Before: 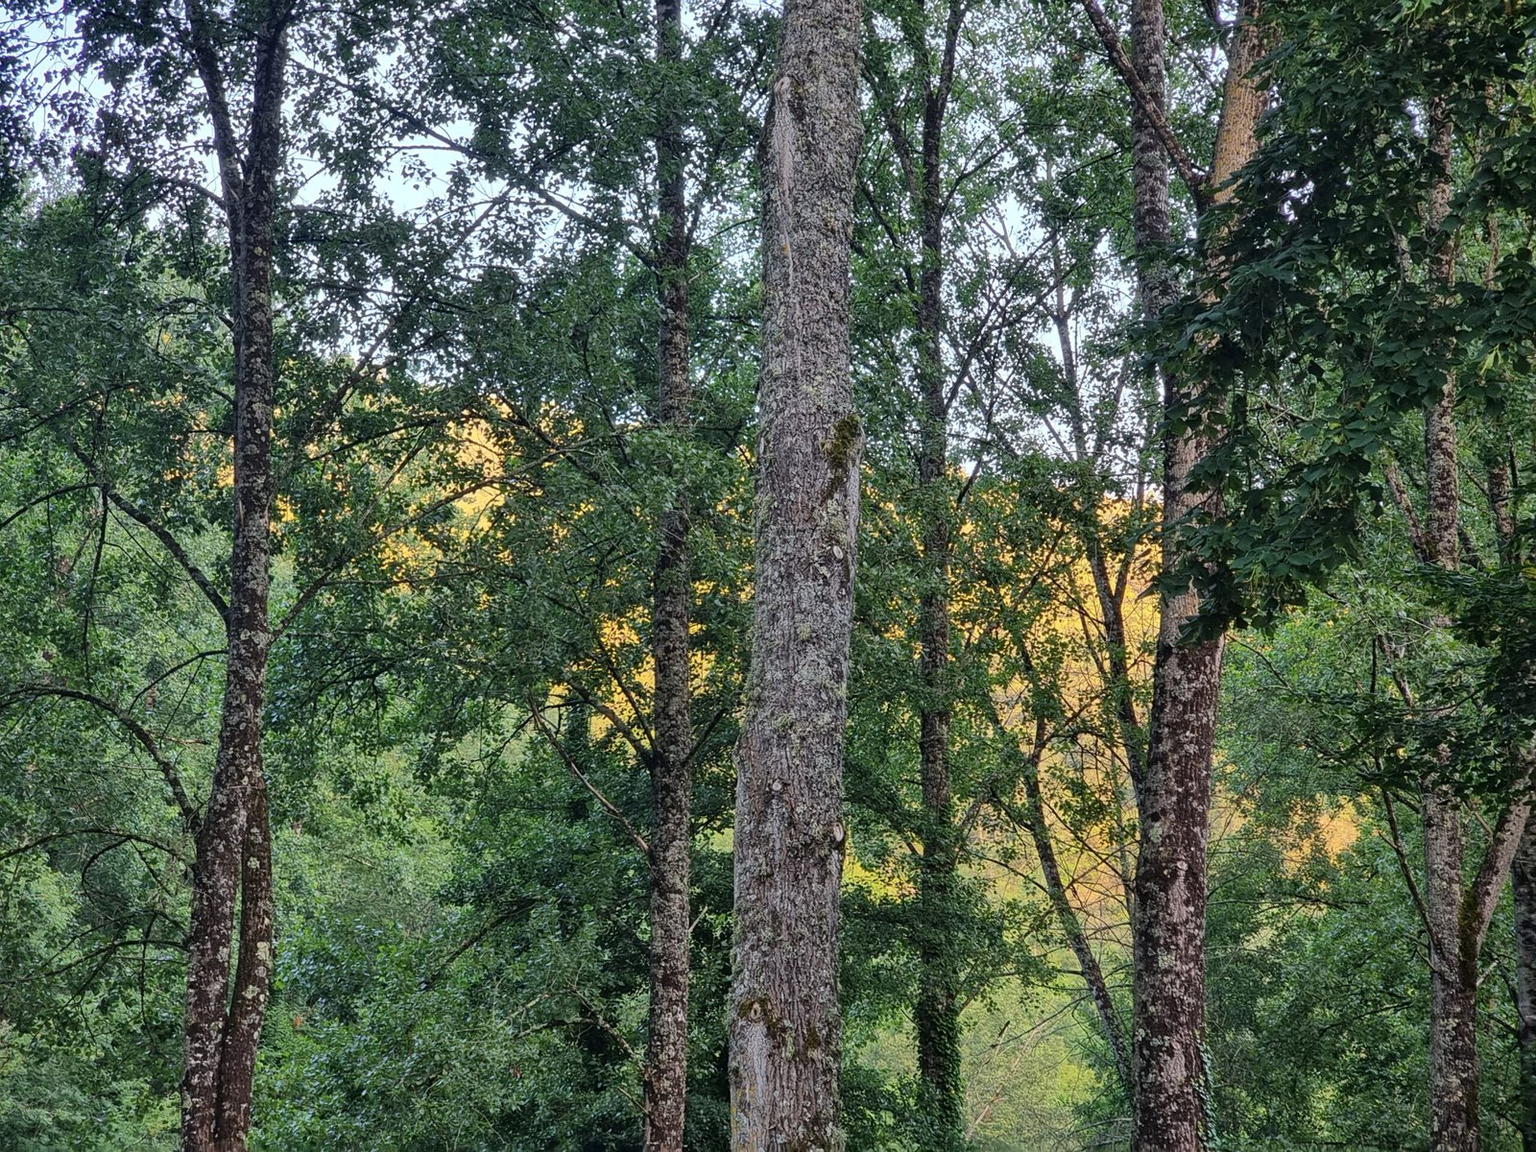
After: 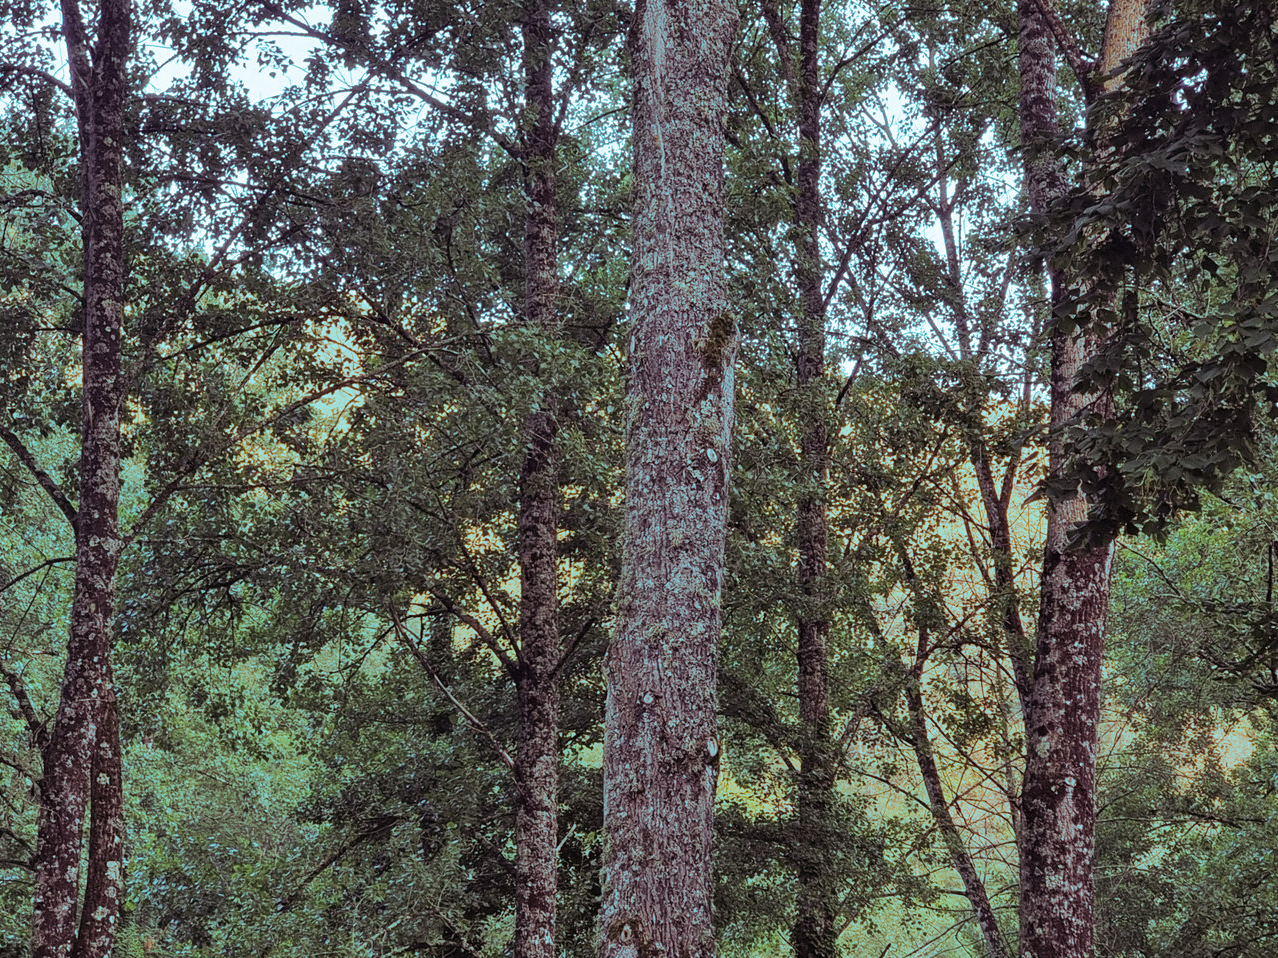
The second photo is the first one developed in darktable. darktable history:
crop and rotate: left 10.071%, top 10.071%, right 10.02%, bottom 10.02%
split-toning: shadows › hue 327.6°, highlights › hue 198°, highlights › saturation 0.55, balance -21.25, compress 0%
